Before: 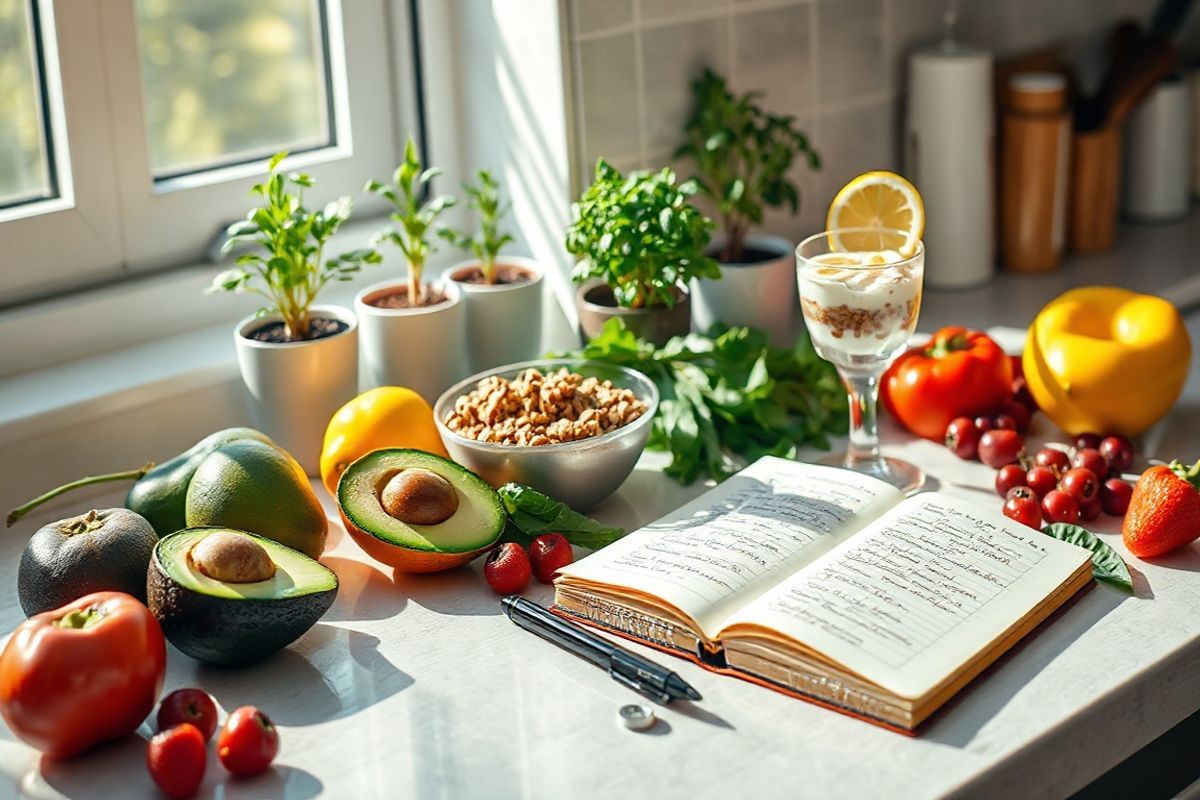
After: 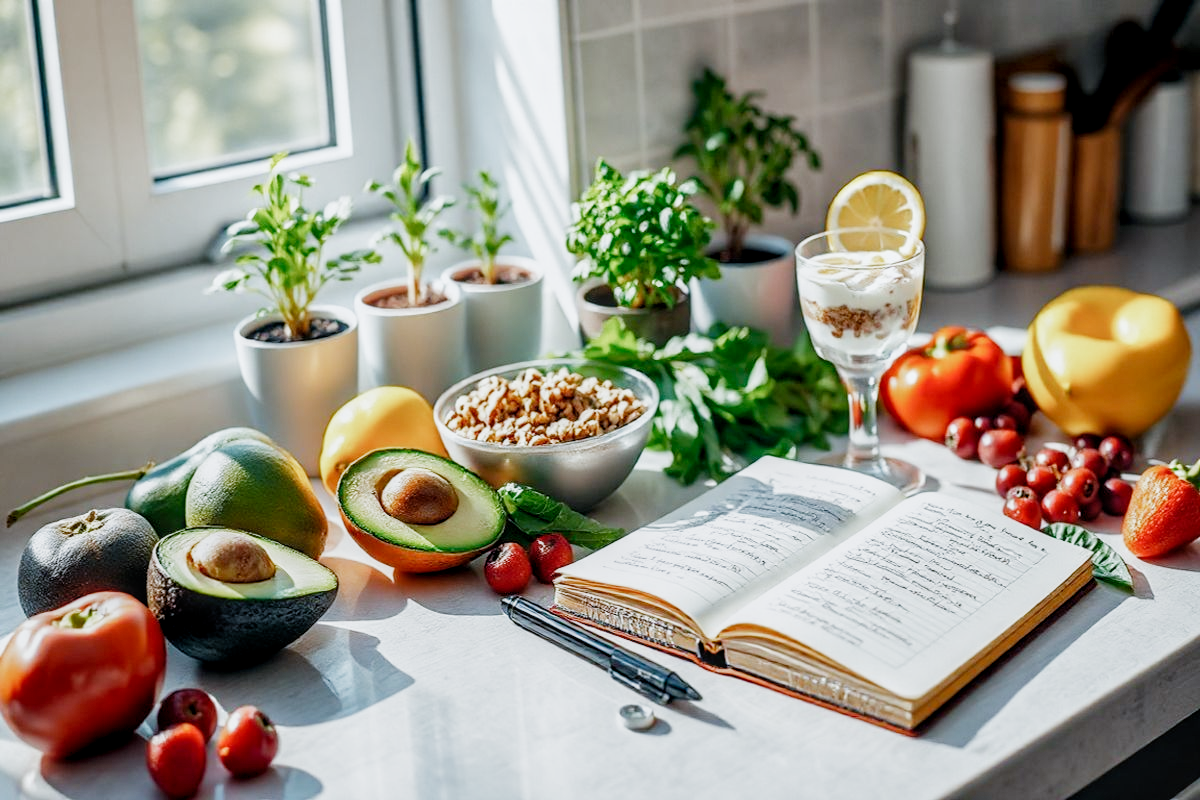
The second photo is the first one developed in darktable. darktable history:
exposure: black level correction 0.001, exposure 0.498 EV, compensate highlight preservation false
filmic rgb: black relative exposure -7.96 EV, white relative exposure 4.06 EV, hardness 4.17, preserve chrominance no, color science v5 (2021)
local contrast: on, module defaults
color calibration: illuminant as shot in camera, x 0.369, y 0.376, temperature 4323.23 K
tone equalizer: on, module defaults
